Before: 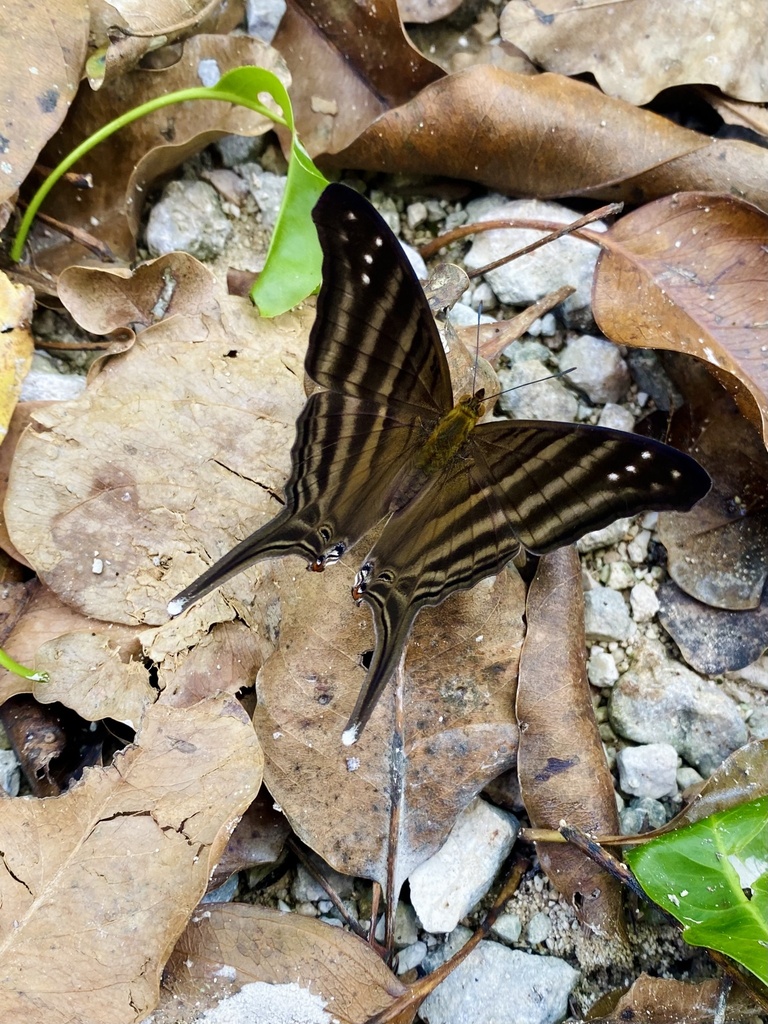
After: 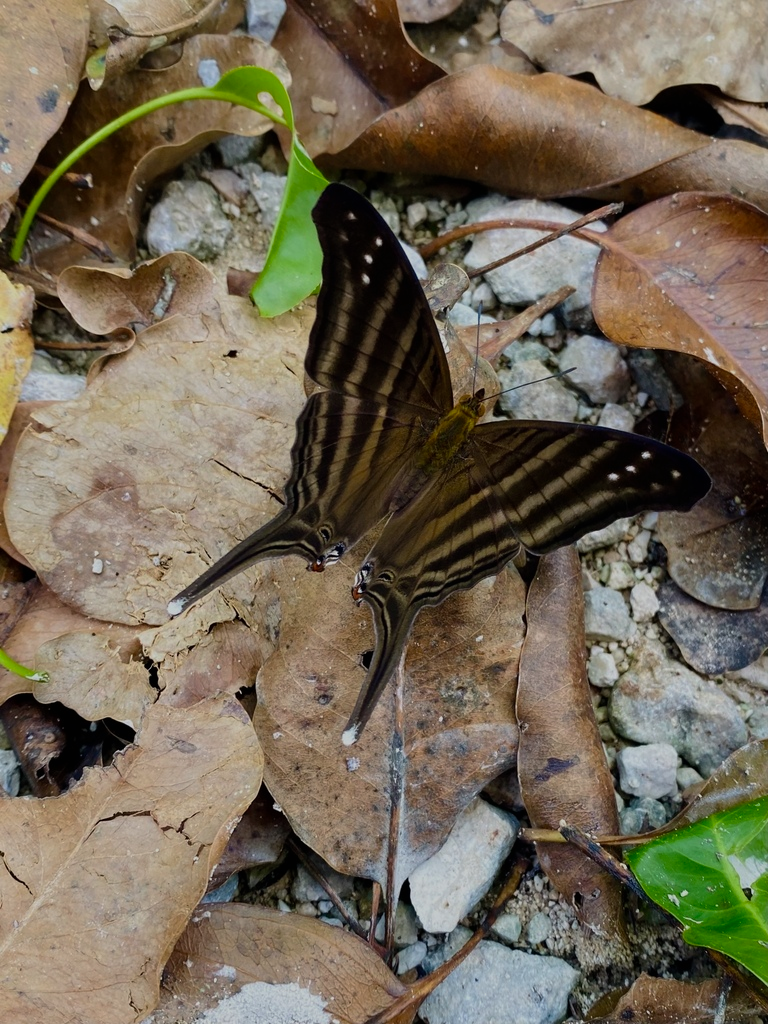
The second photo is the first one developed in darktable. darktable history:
base curve: curves: ch0 [(0, 0) (0.303, 0.277) (1, 1)], preserve colors none
exposure: black level correction 0, exposure -0.694 EV, compensate highlight preservation false
